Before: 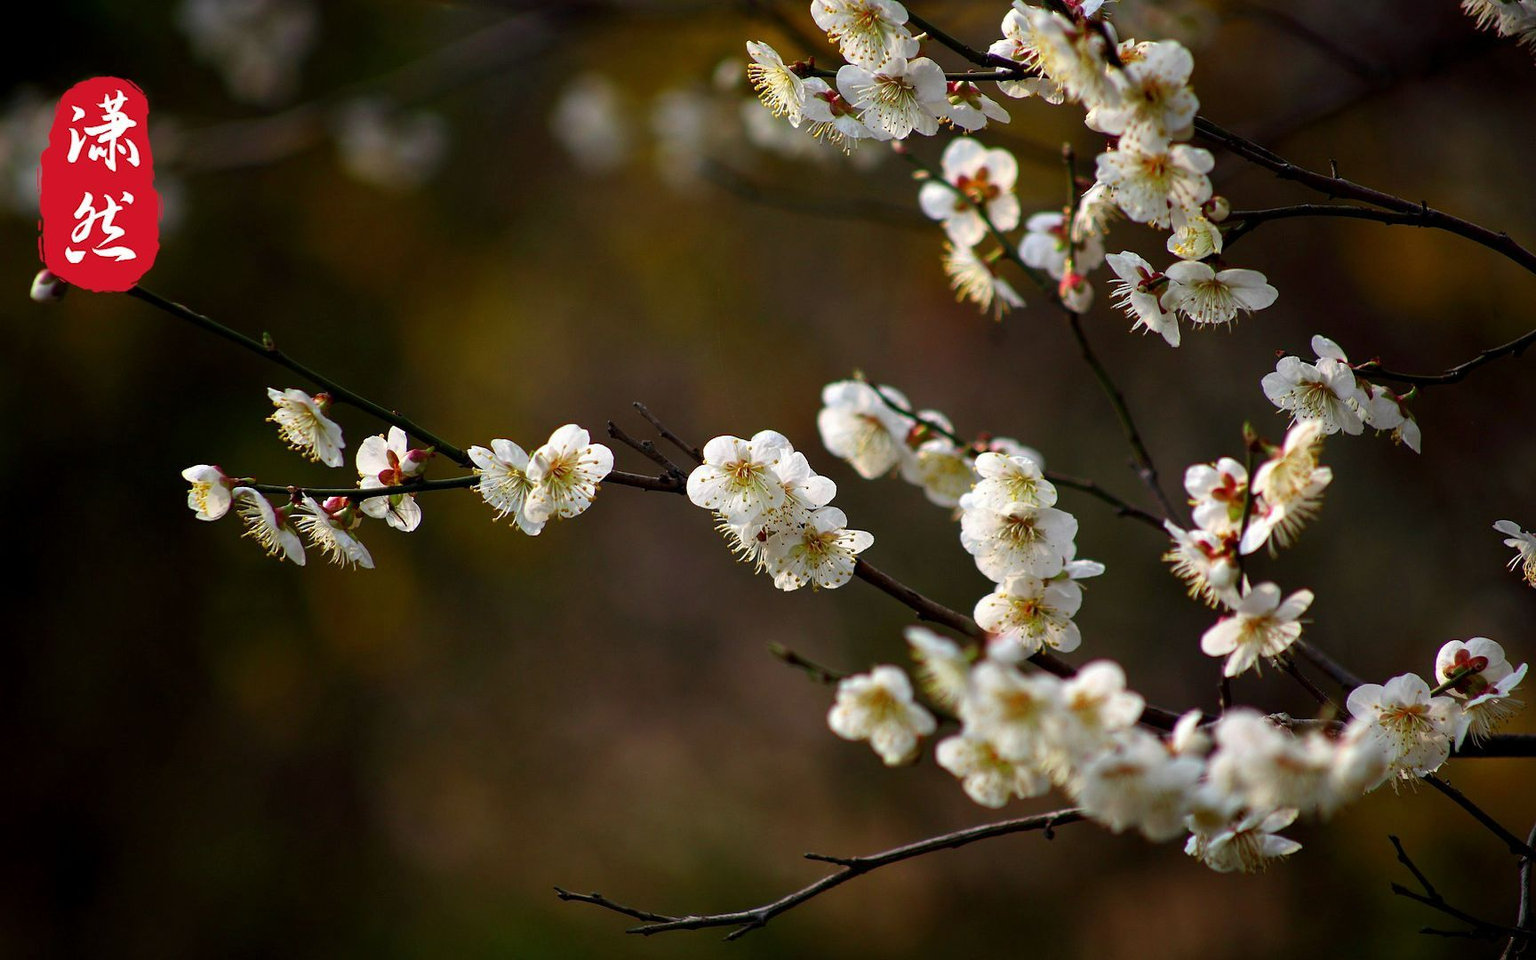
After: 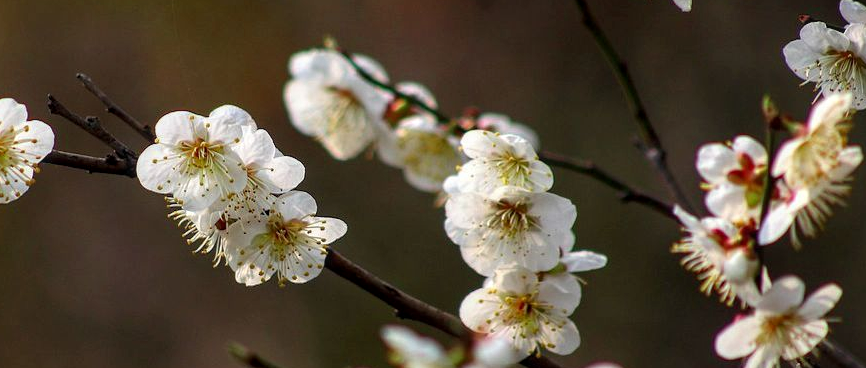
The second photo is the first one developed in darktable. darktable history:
crop: left 36.838%, top 35.144%, right 12.995%, bottom 30.729%
local contrast: on, module defaults
